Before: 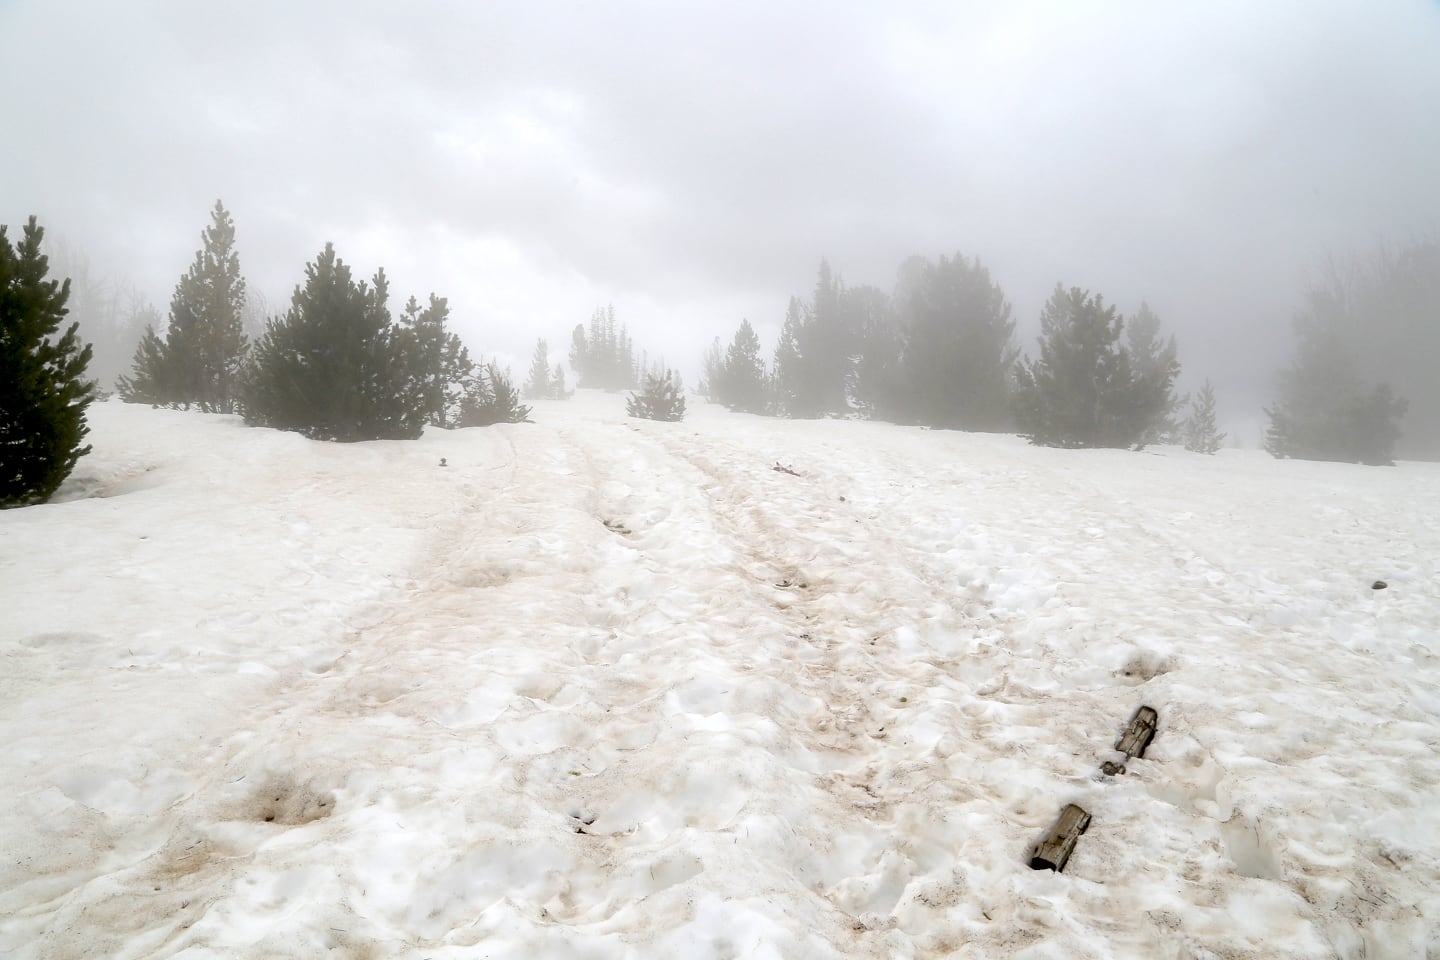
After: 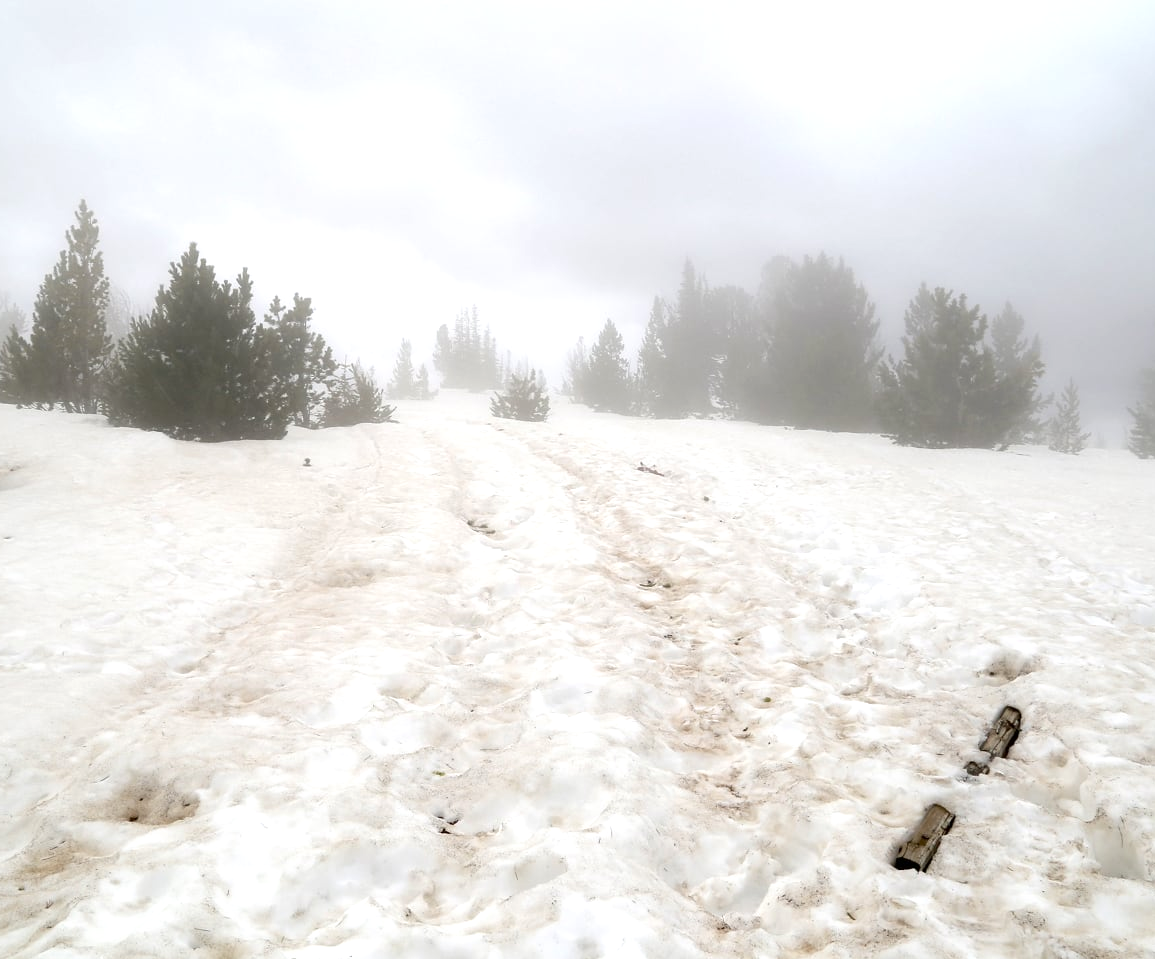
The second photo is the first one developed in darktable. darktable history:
crop and rotate: left 9.498%, right 10.275%
levels: levels [0, 0.474, 0.947]
